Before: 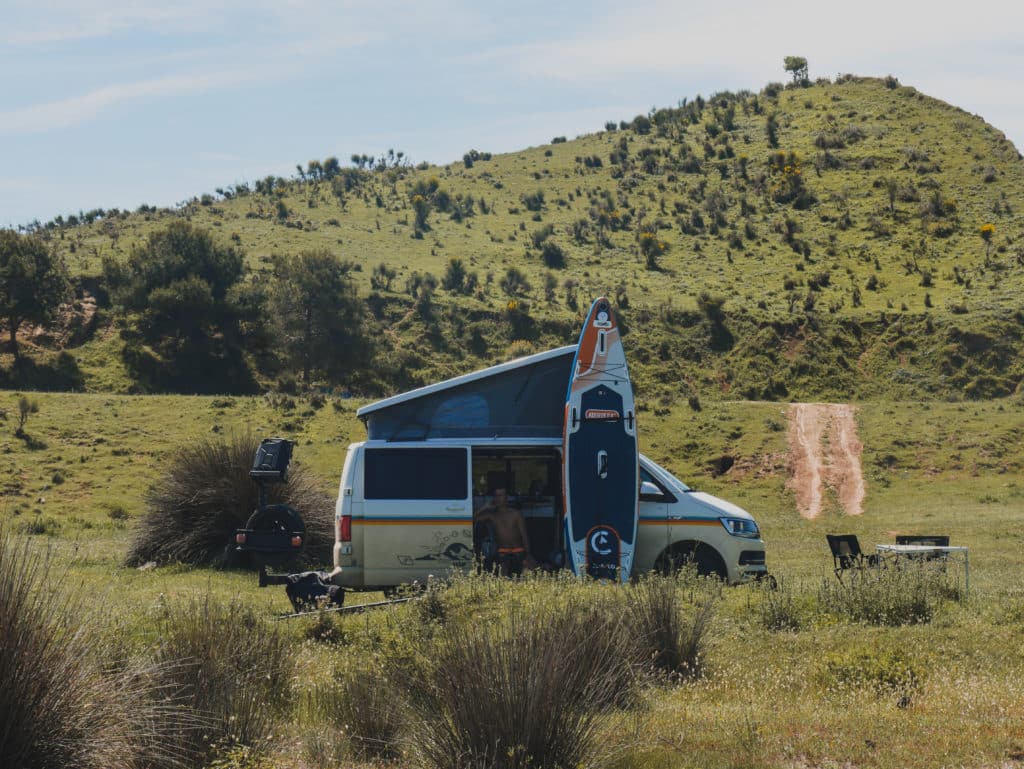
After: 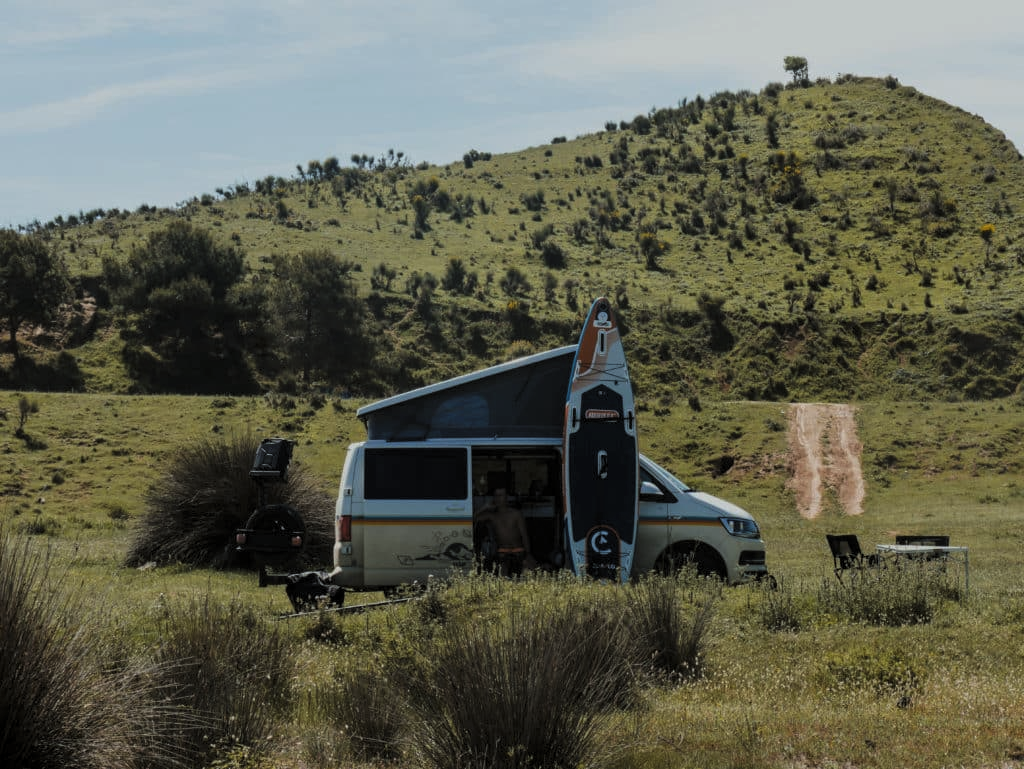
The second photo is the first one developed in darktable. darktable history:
levels: levels [0.116, 0.574, 1]
color balance: lift [1.004, 1.002, 1.002, 0.998], gamma [1, 1.007, 1.002, 0.993], gain [1, 0.977, 1.013, 1.023], contrast -3.64%
